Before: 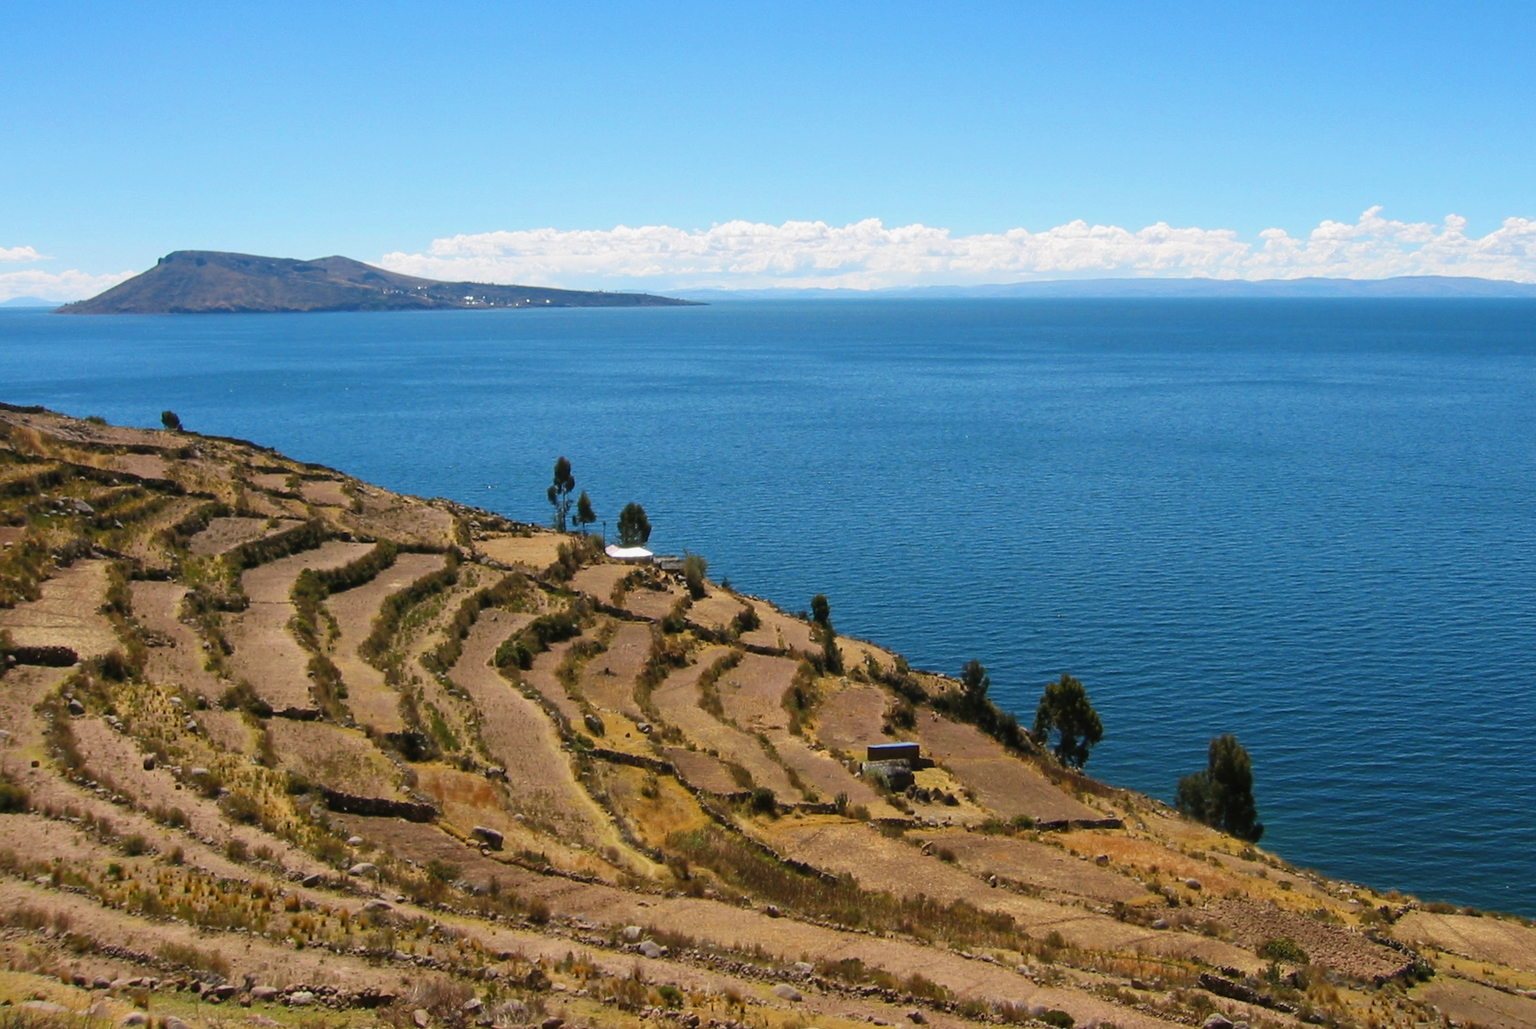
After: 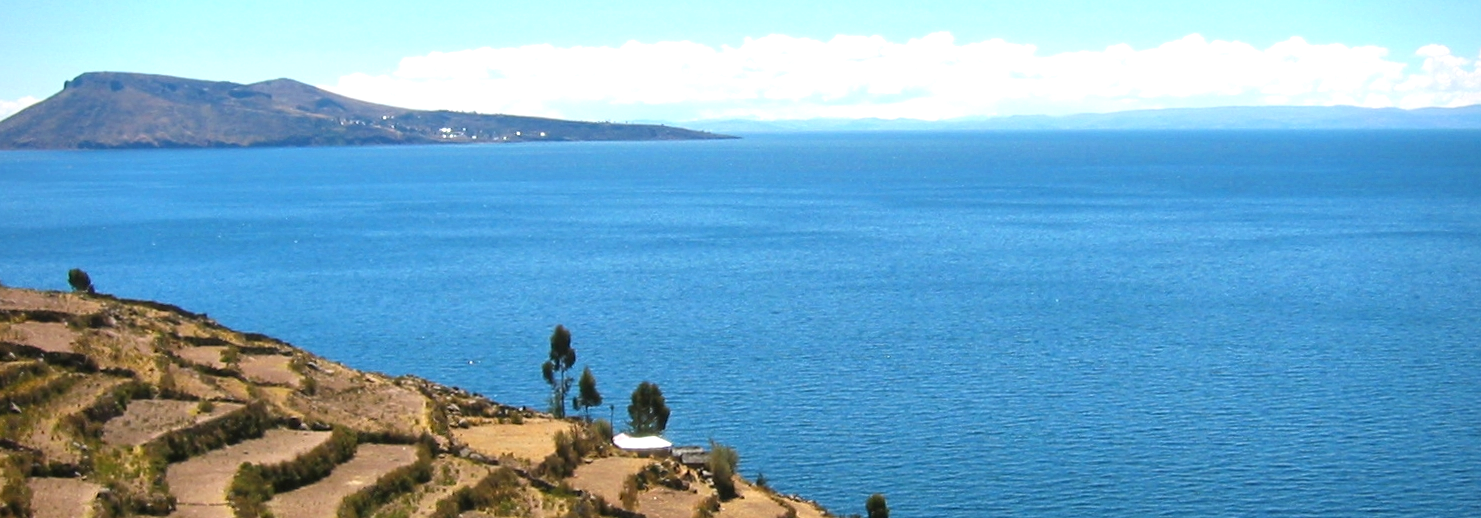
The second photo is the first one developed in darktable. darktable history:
crop: left 6.924%, top 18.723%, right 14.505%, bottom 40.253%
vignetting: fall-off radius 60.9%, saturation -0.016
exposure: exposure 0.603 EV, compensate highlight preservation false
levels: mode automatic, levels [0.721, 0.937, 0.997]
